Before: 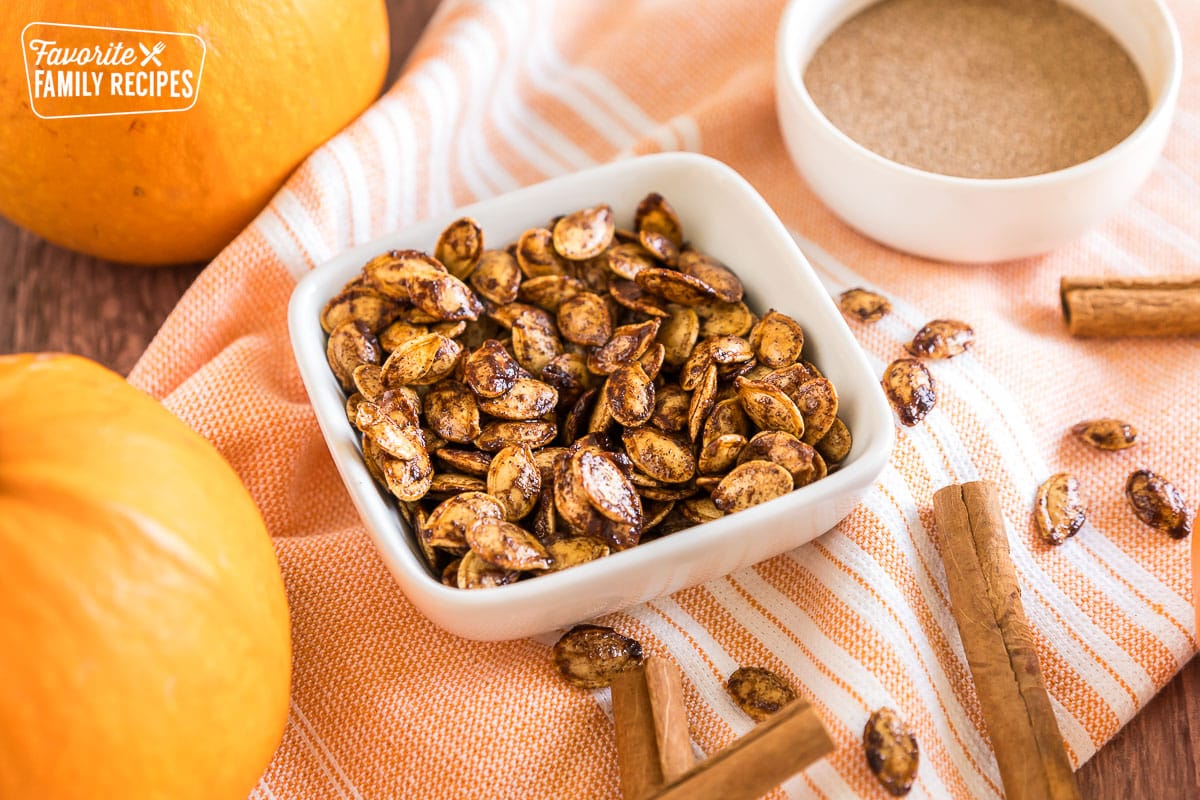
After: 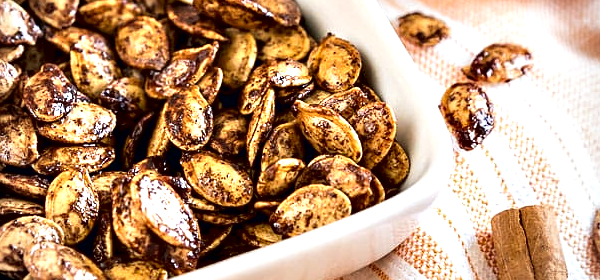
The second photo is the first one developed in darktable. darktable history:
crop: left 36.902%, top 34.511%, right 13.088%, bottom 30.369%
contrast equalizer: octaves 7, y [[0.6 ×6], [0.55 ×6], [0 ×6], [0 ×6], [0 ×6]]
contrast brightness saturation: contrast 0.008, saturation -0.063
exposure: exposure 0.211 EV, compensate highlight preservation false
vignetting: on, module defaults
sharpen: amount 0.217
